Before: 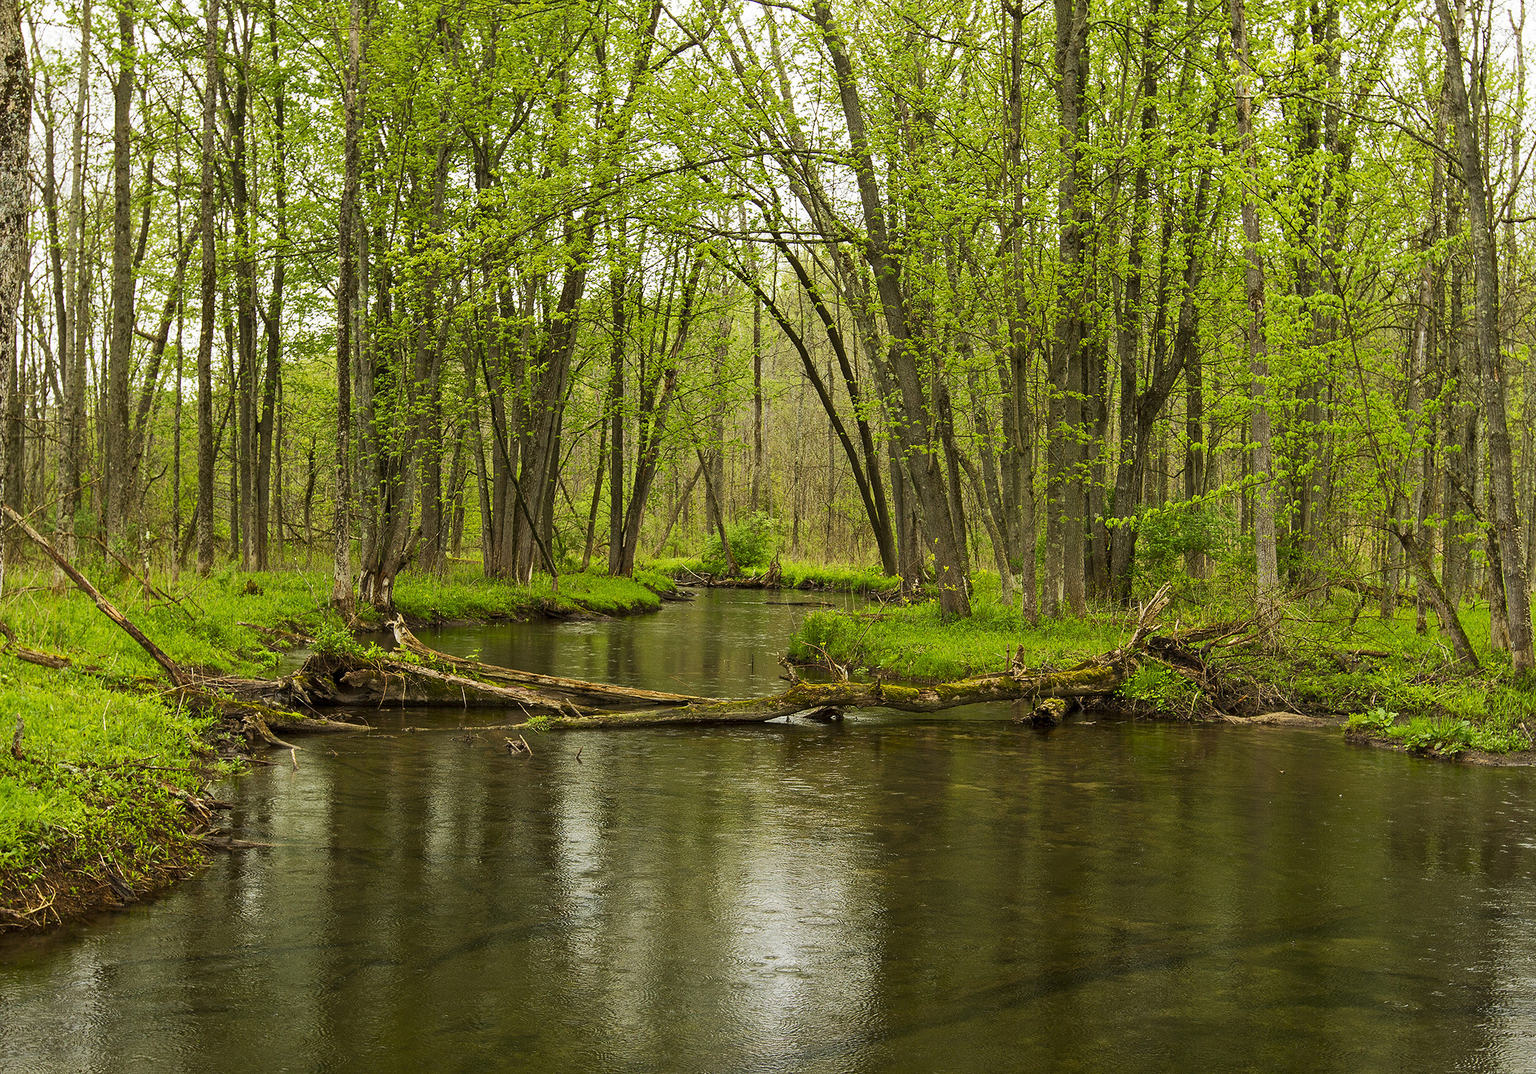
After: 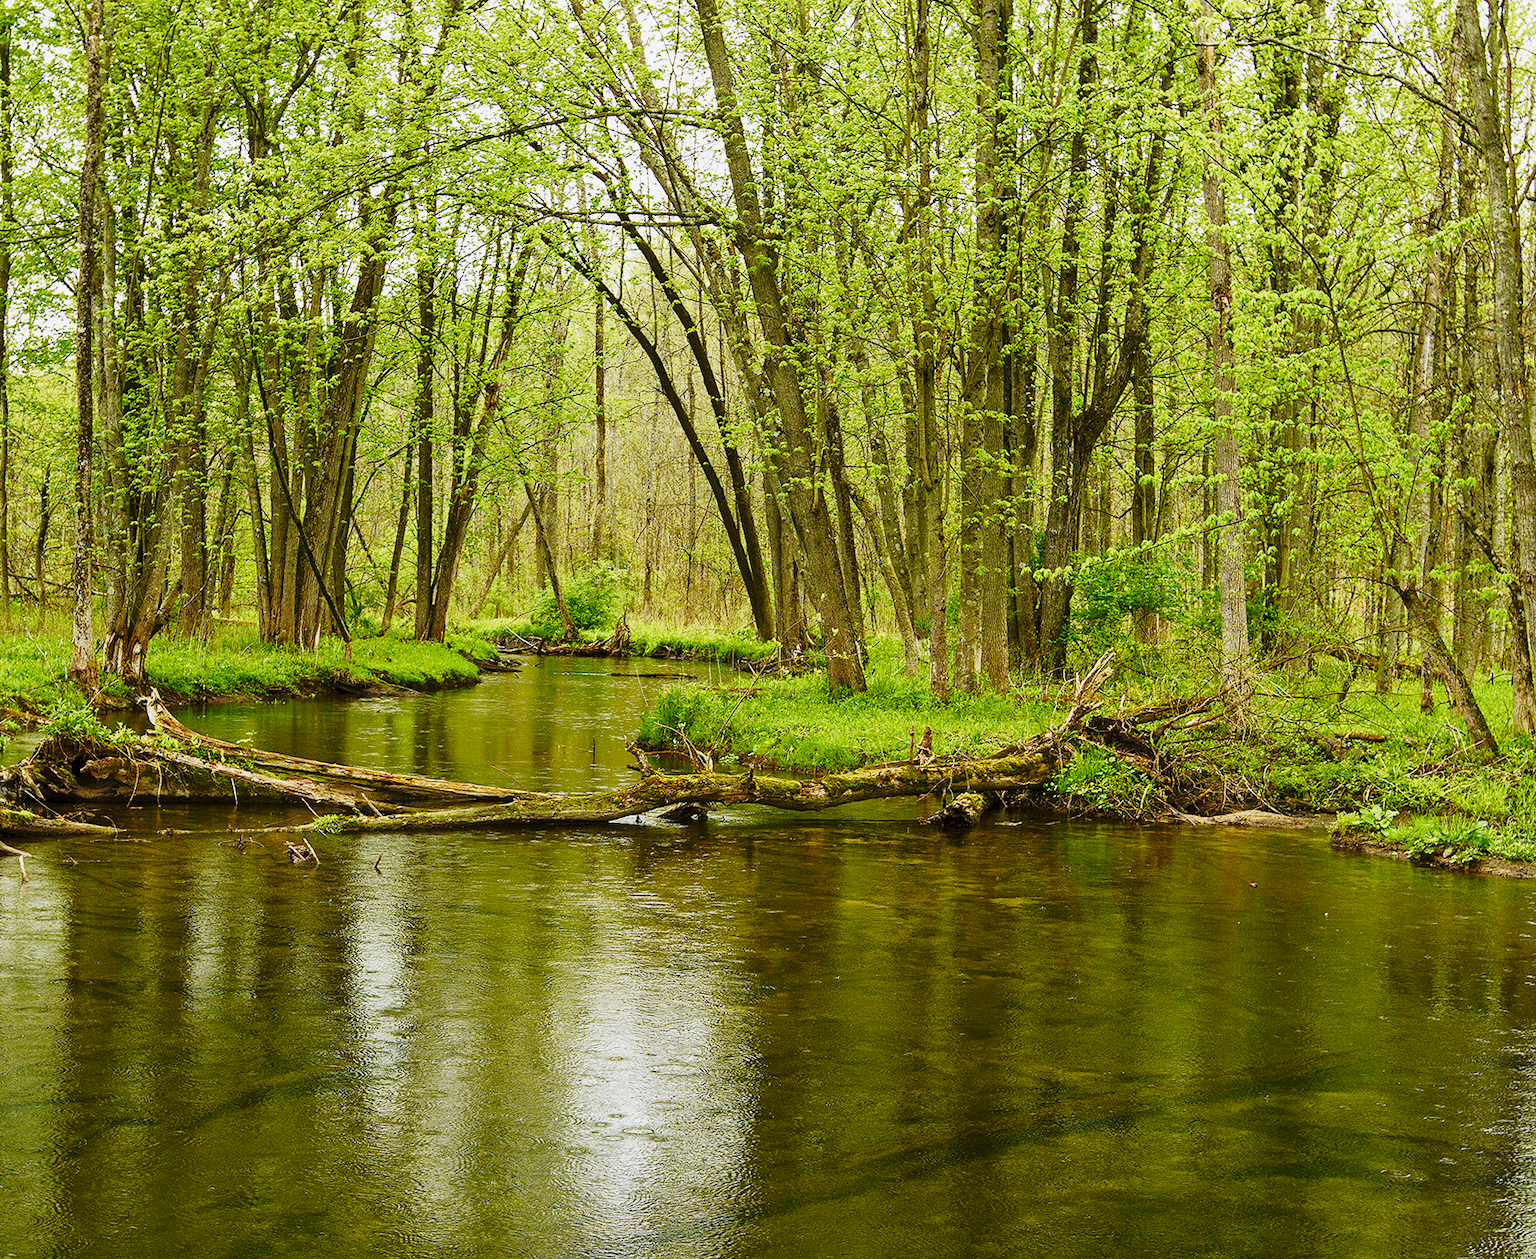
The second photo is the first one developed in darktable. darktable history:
white balance: red 0.974, blue 1.044
crop and rotate: left 17.959%, top 5.771%, right 1.742%
color balance rgb: shadows lift › chroma 1%, shadows lift › hue 113°, highlights gain › chroma 0.2%, highlights gain › hue 333°, perceptual saturation grading › global saturation 20%, perceptual saturation grading › highlights -50%, perceptual saturation grading › shadows 25%, contrast -20%
base curve: curves: ch0 [(0, 0) (0.04, 0.03) (0.133, 0.232) (0.448, 0.748) (0.843, 0.968) (1, 1)], preserve colors none
